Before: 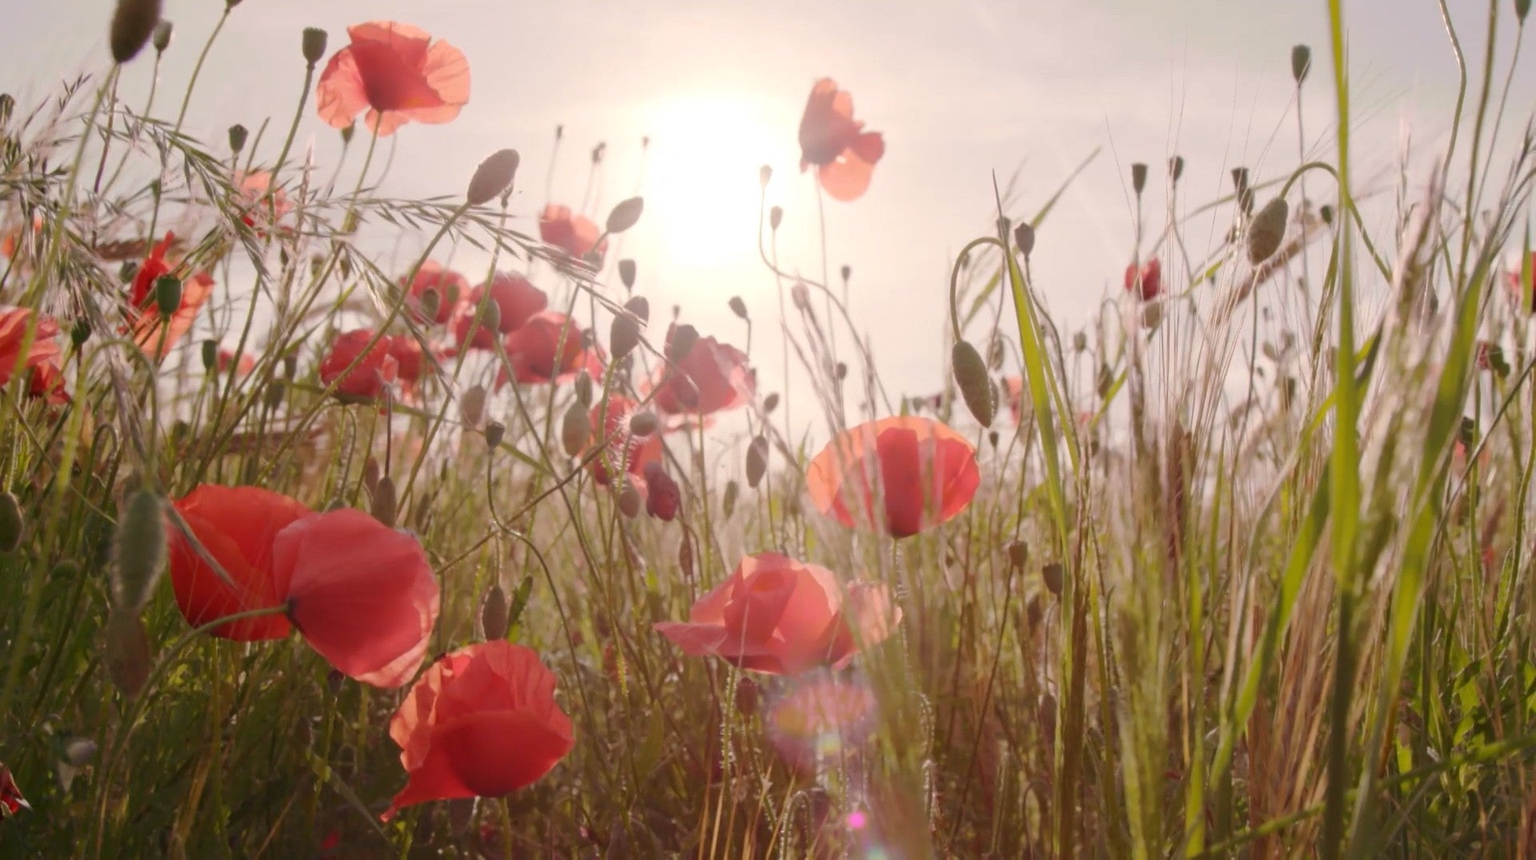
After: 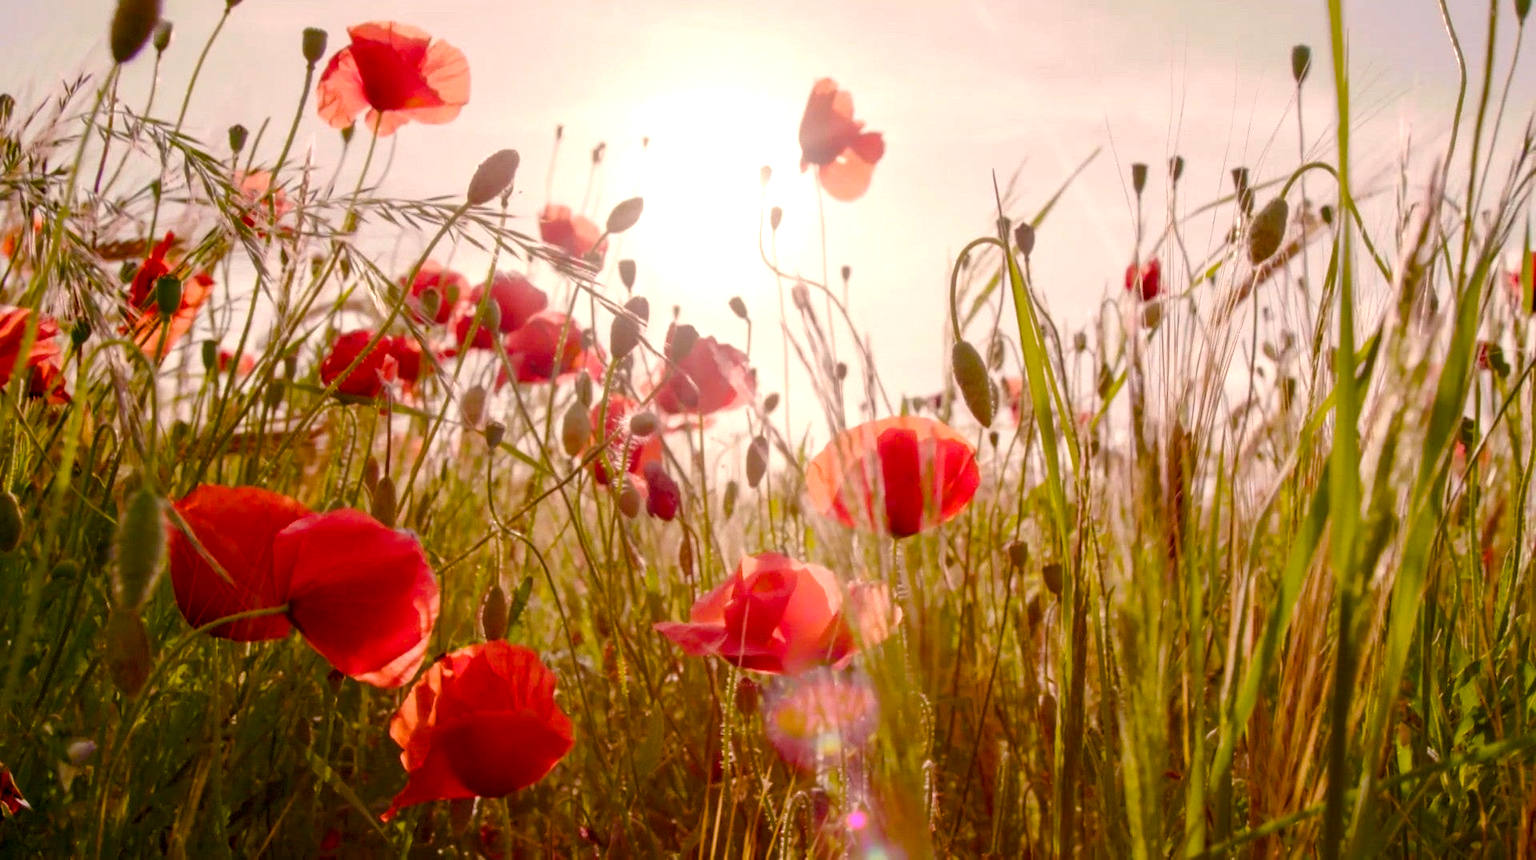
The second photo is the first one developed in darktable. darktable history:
color balance: lift [1, 1.001, 0.999, 1.001], gamma [1, 1.004, 1.007, 0.993], gain [1, 0.991, 0.987, 1.013], contrast 7.5%, contrast fulcrum 10%, output saturation 115%
color balance rgb: shadows lift › chroma 1%, shadows lift › hue 240.84°, highlights gain › chroma 2%, highlights gain › hue 73.2°, global offset › luminance -0.5%, perceptual saturation grading › global saturation 20%, perceptual saturation grading › highlights -25%, perceptual saturation grading › shadows 50%, global vibrance 15%
local contrast: detail 130%
